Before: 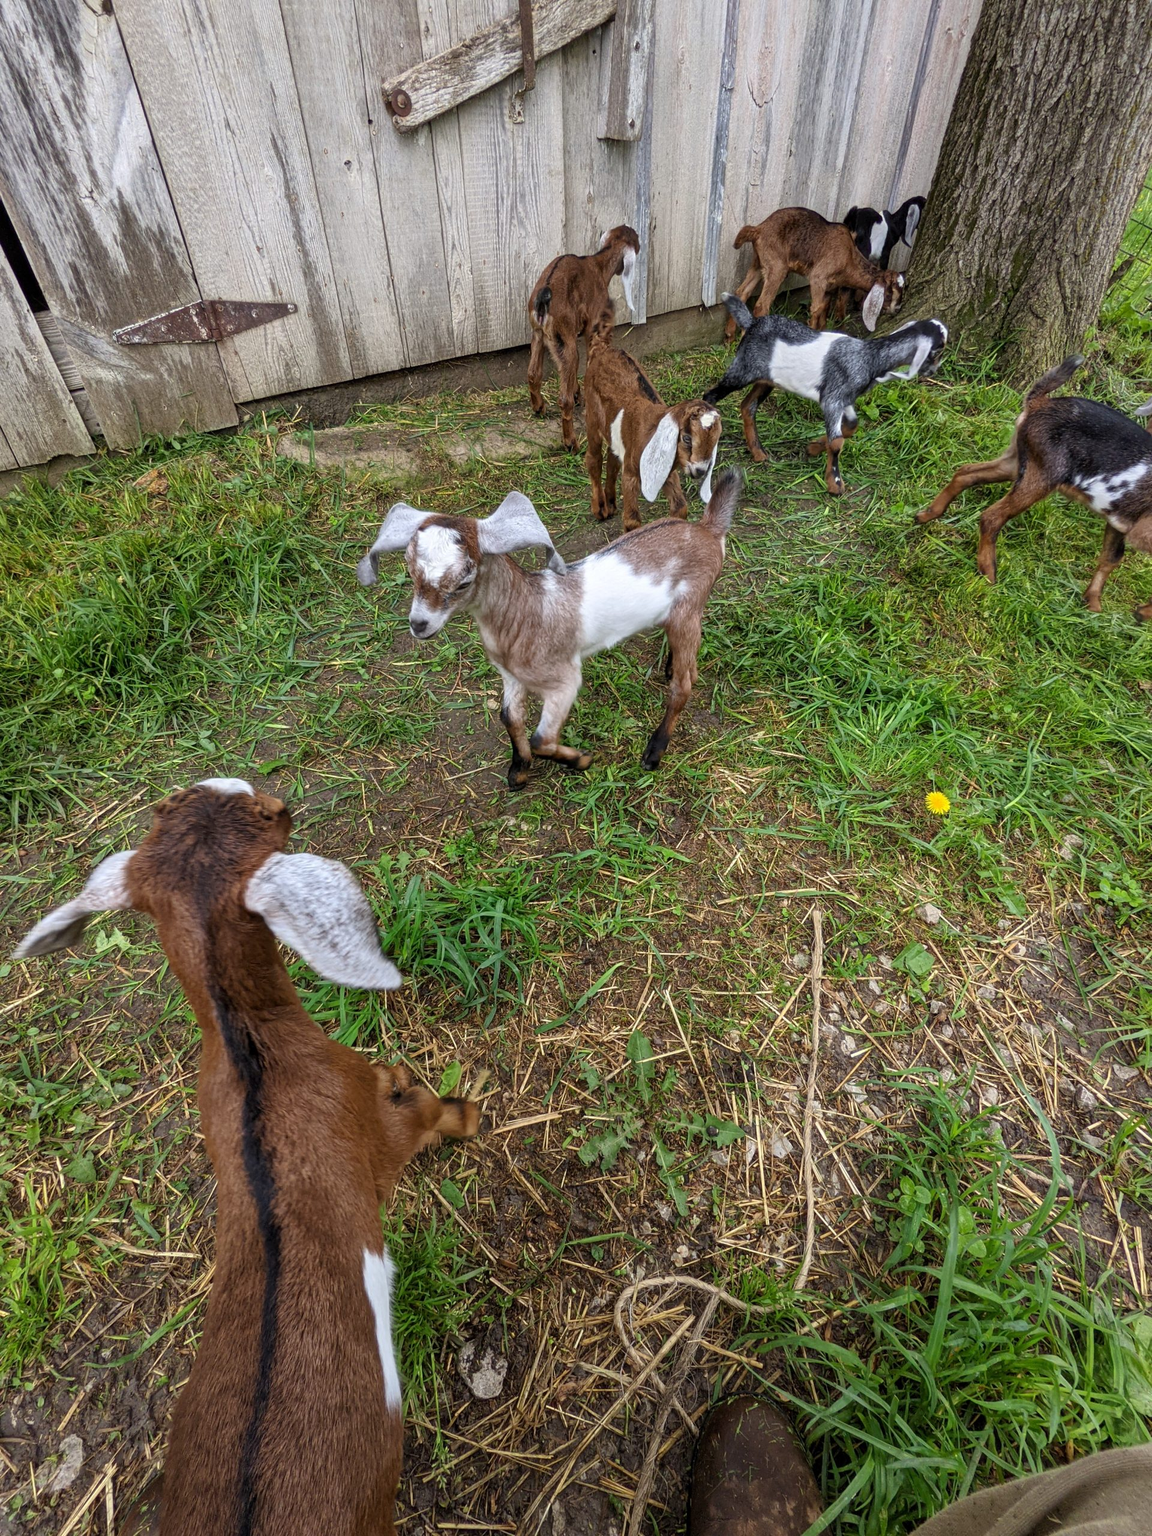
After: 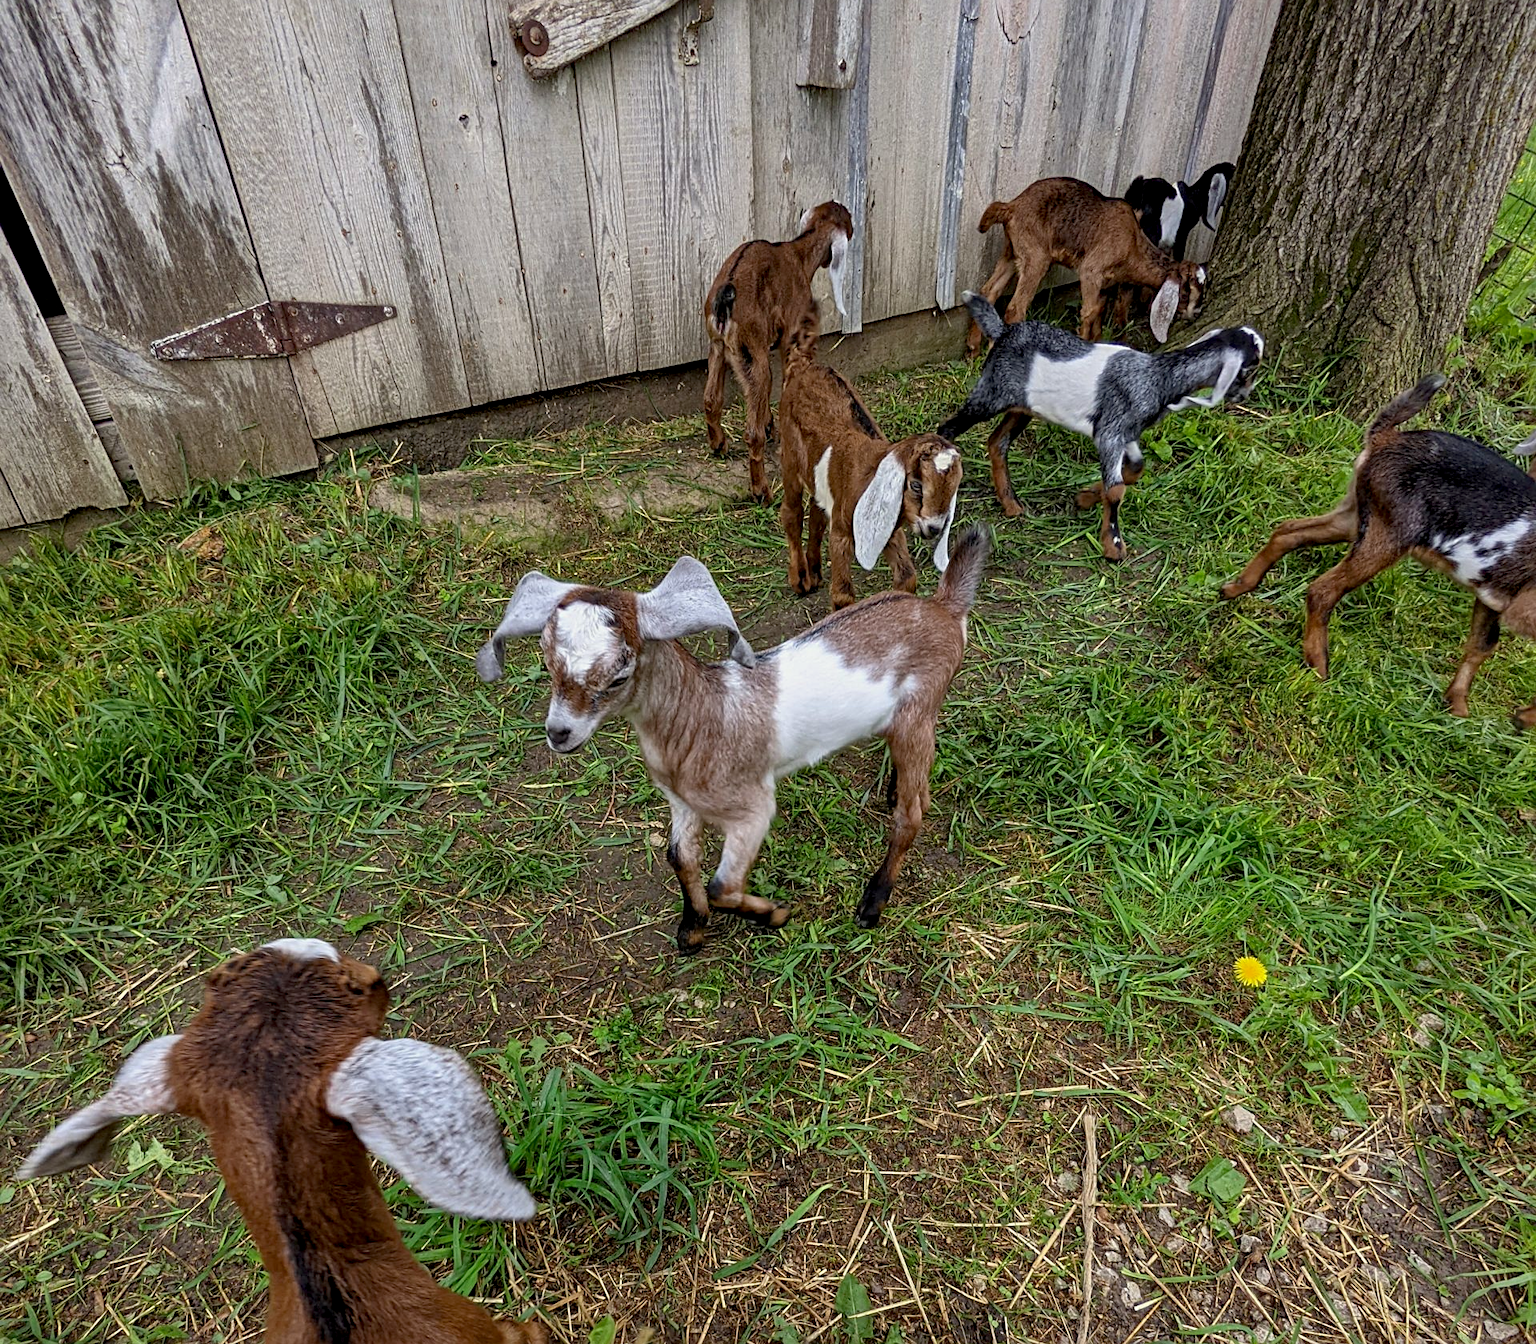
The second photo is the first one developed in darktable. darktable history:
white balance: red 1, blue 1
exposure: black level correction 0.006, exposure -0.226 EV, compensate highlight preservation false
haze removal: compatibility mode true, adaptive false
sharpen: radius 2.529, amount 0.323
crop and rotate: top 4.848%, bottom 29.503%
